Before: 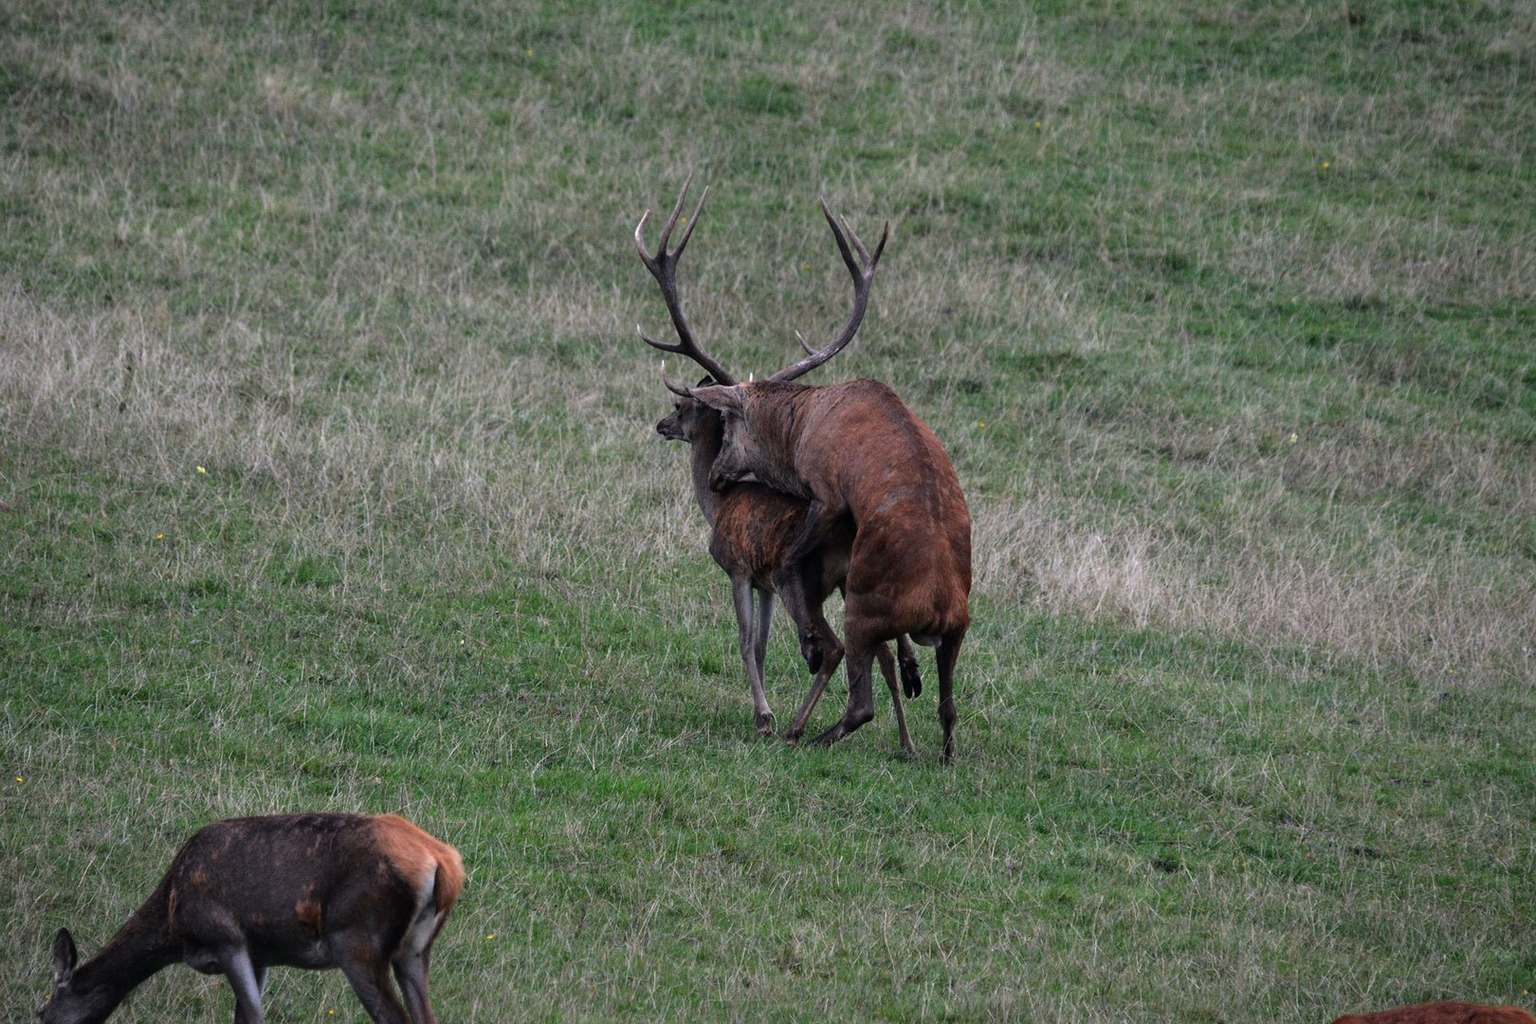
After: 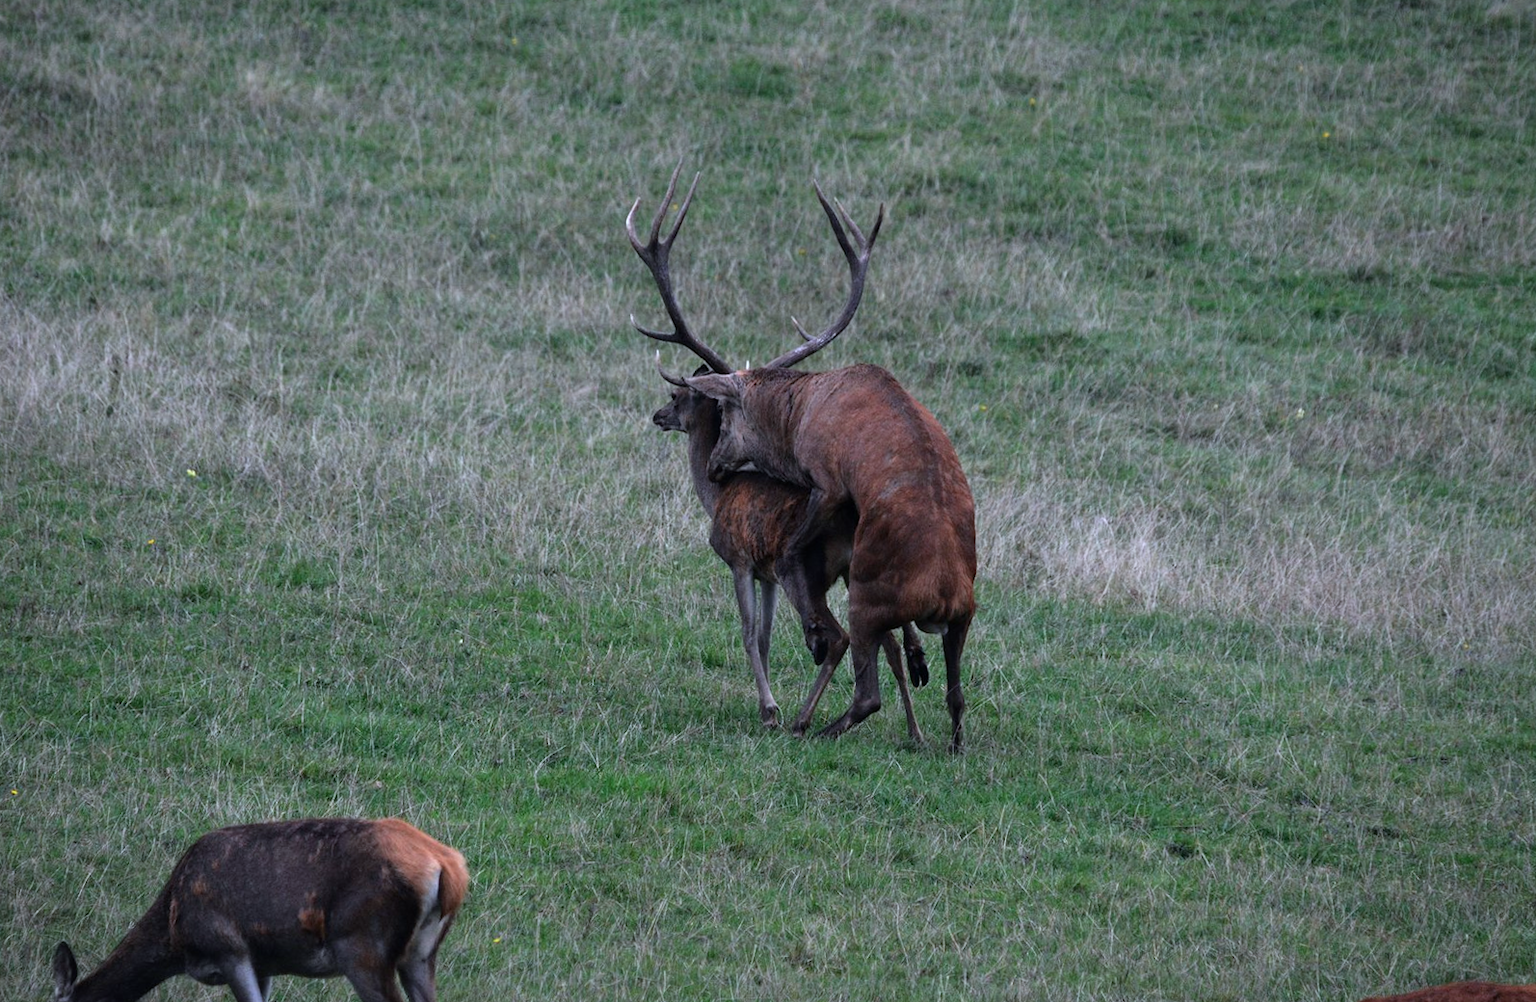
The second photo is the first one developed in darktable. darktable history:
rotate and perspective: rotation -1.42°, crop left 0.016, crop right 0.984, crop top 0.035, crop bottom 0.965
color calibration: x 0.367, y 0.379, temperature 4395.86 K
